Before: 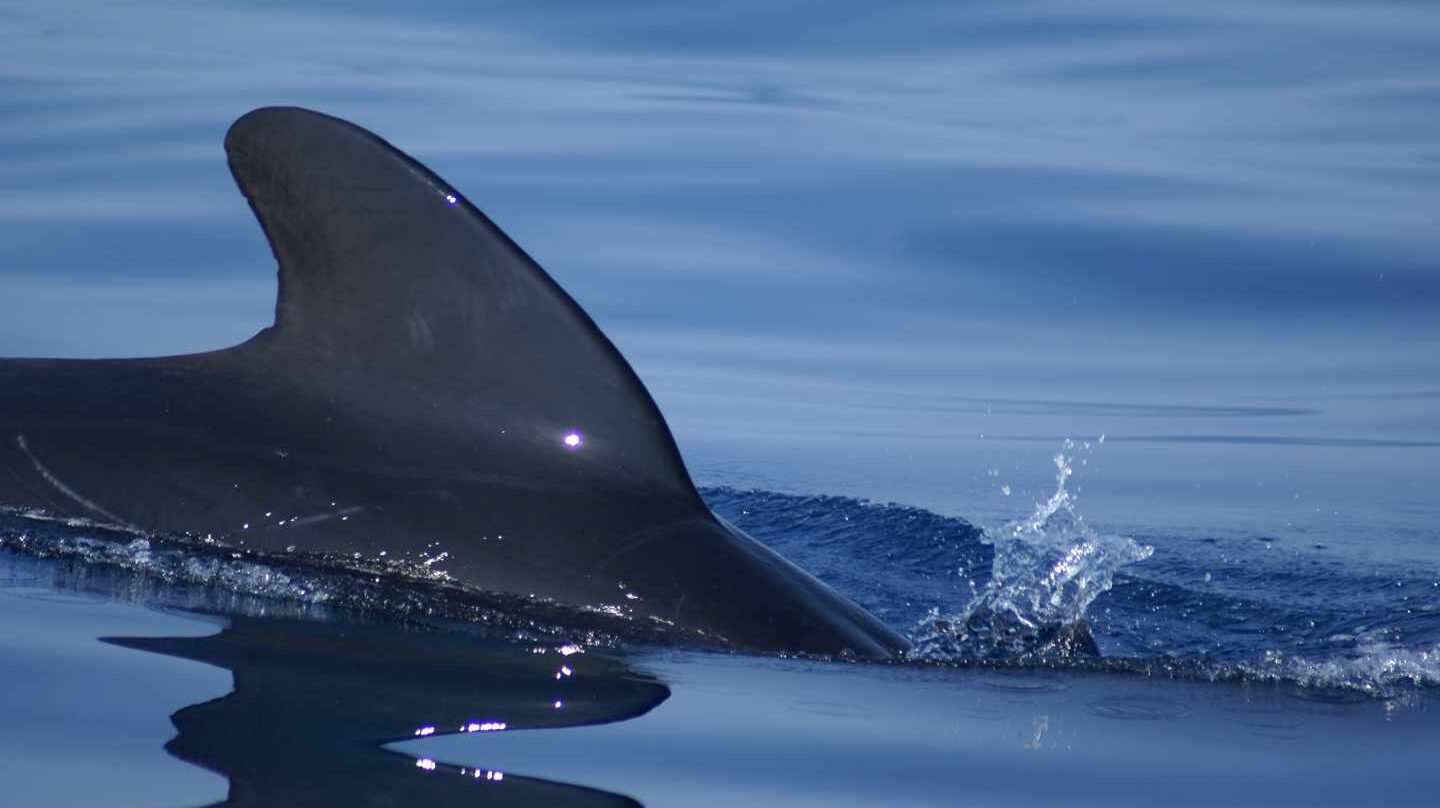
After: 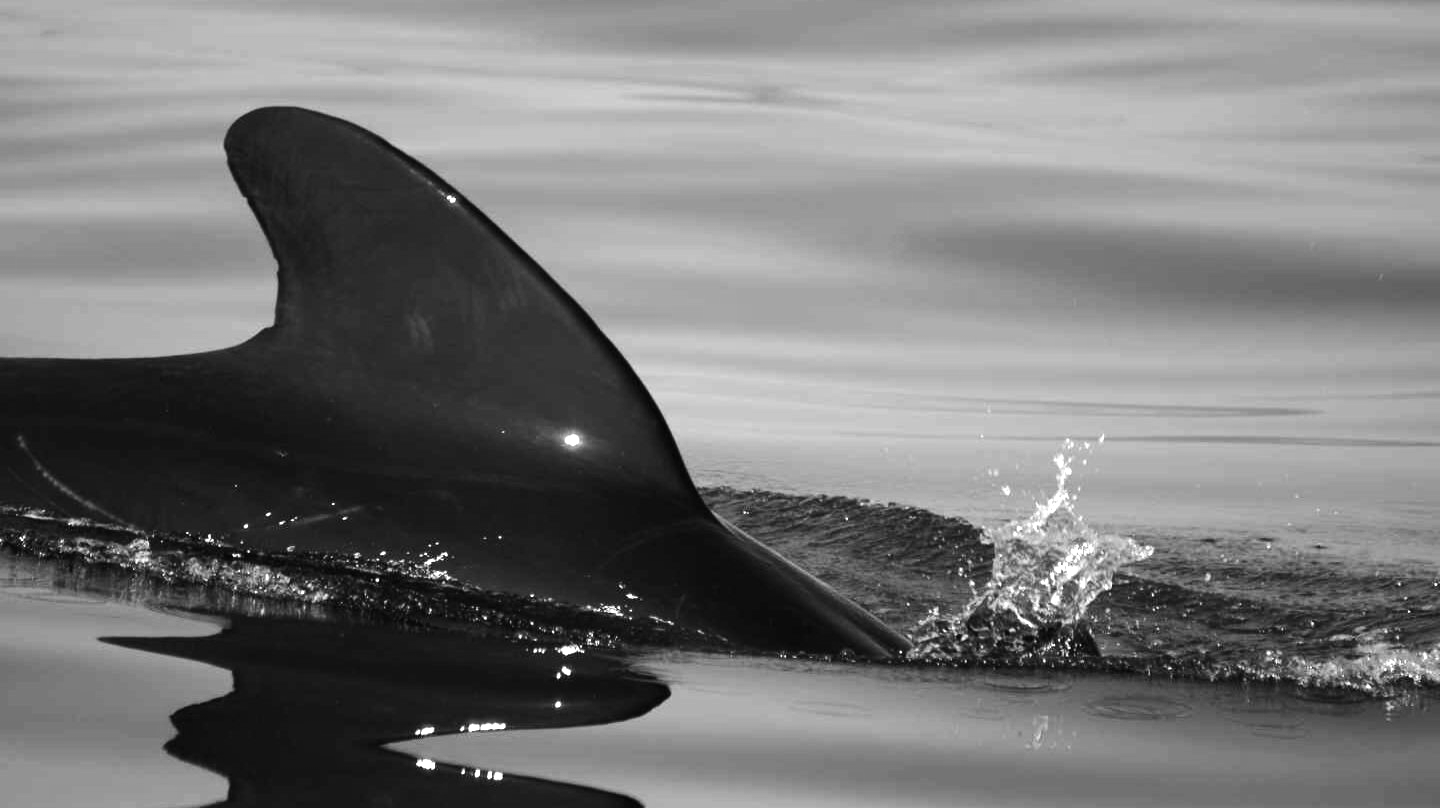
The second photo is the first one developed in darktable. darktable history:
tone equalizer: -8 EV -1.08 EV, -7 EV -1.01 EV, -6 EV -0.867 EV, -5 EV -0.578 EV, -3 EV 0.578 EV, -2 EV 0.867 EV, -1 EV 1.01 EV, +0 EV 1.08 EV, edges refinement/feathering 500, mask exposure compensation -1.57 EV, preserve details no
white balance: red 0.954, blue 1.079
exposure: black level correction 0.001, compensate highlight preservation false
monochrome: size 3.1
